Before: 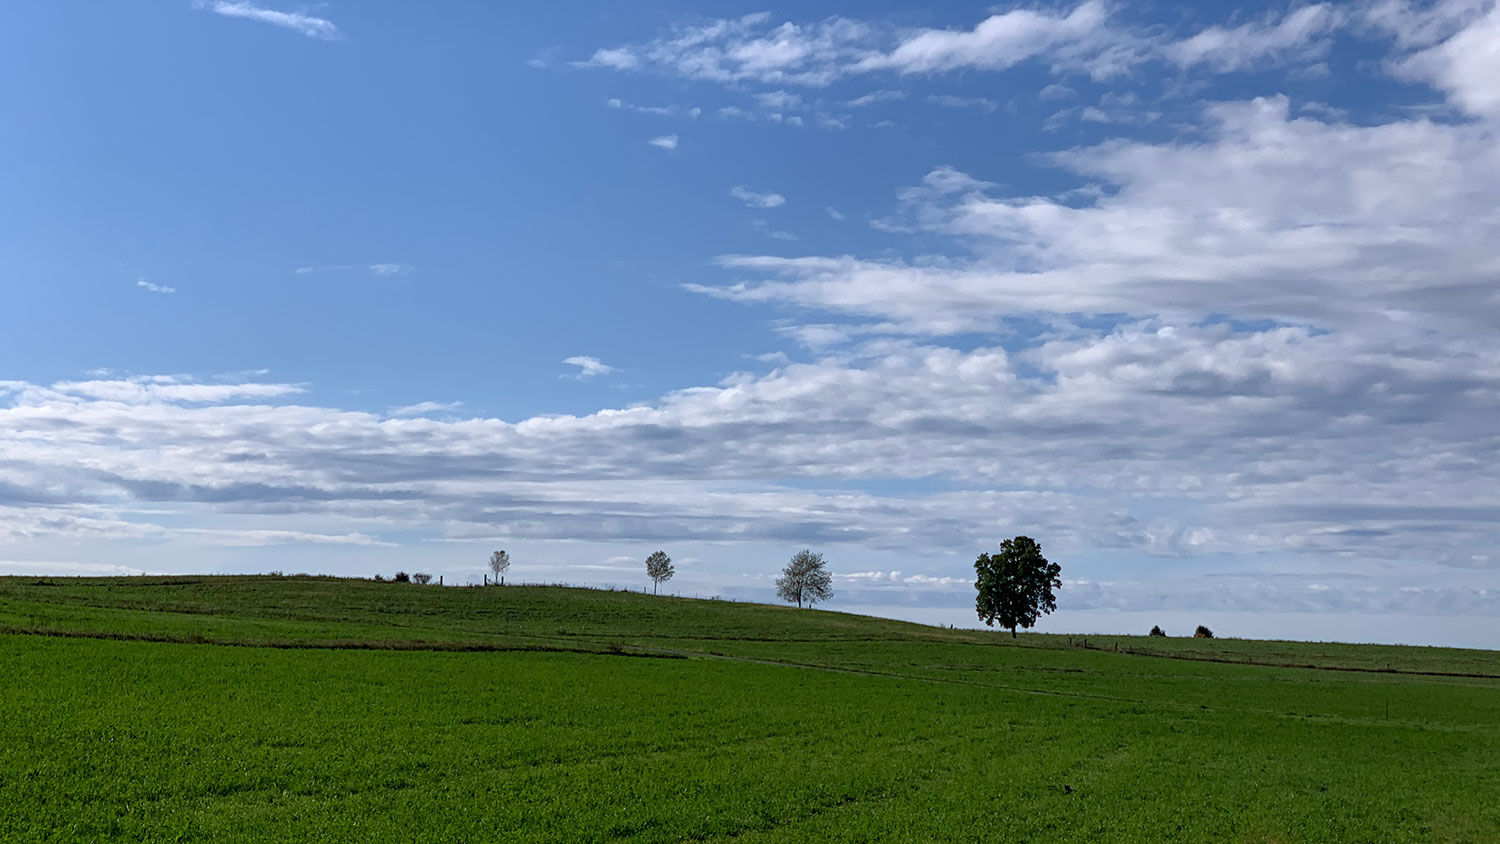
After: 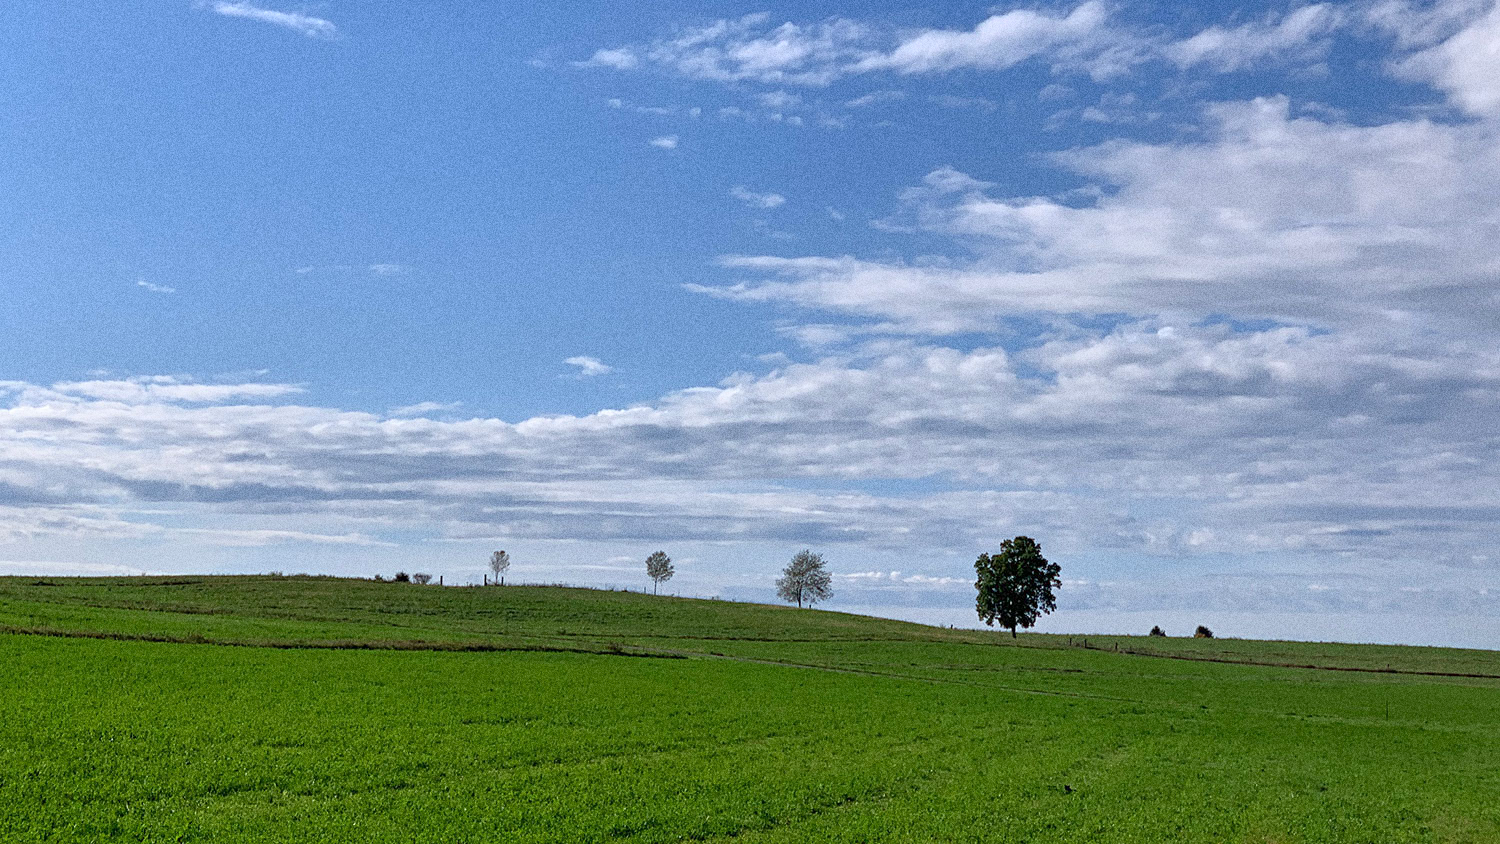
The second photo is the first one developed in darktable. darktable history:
tone equalizer: -8 EV 1 EV, -7 EV 1 EV, -6 EV 1 EV, -5 EV 1 EV, -4 EV 1 EV, -3 EV 0.75 EV, -2 EV 0.5 EV, -1 EV 0.25 EV
grain: coarseness 11.82 ISO, strength 36.67%, mid-tones bias 74.17%
